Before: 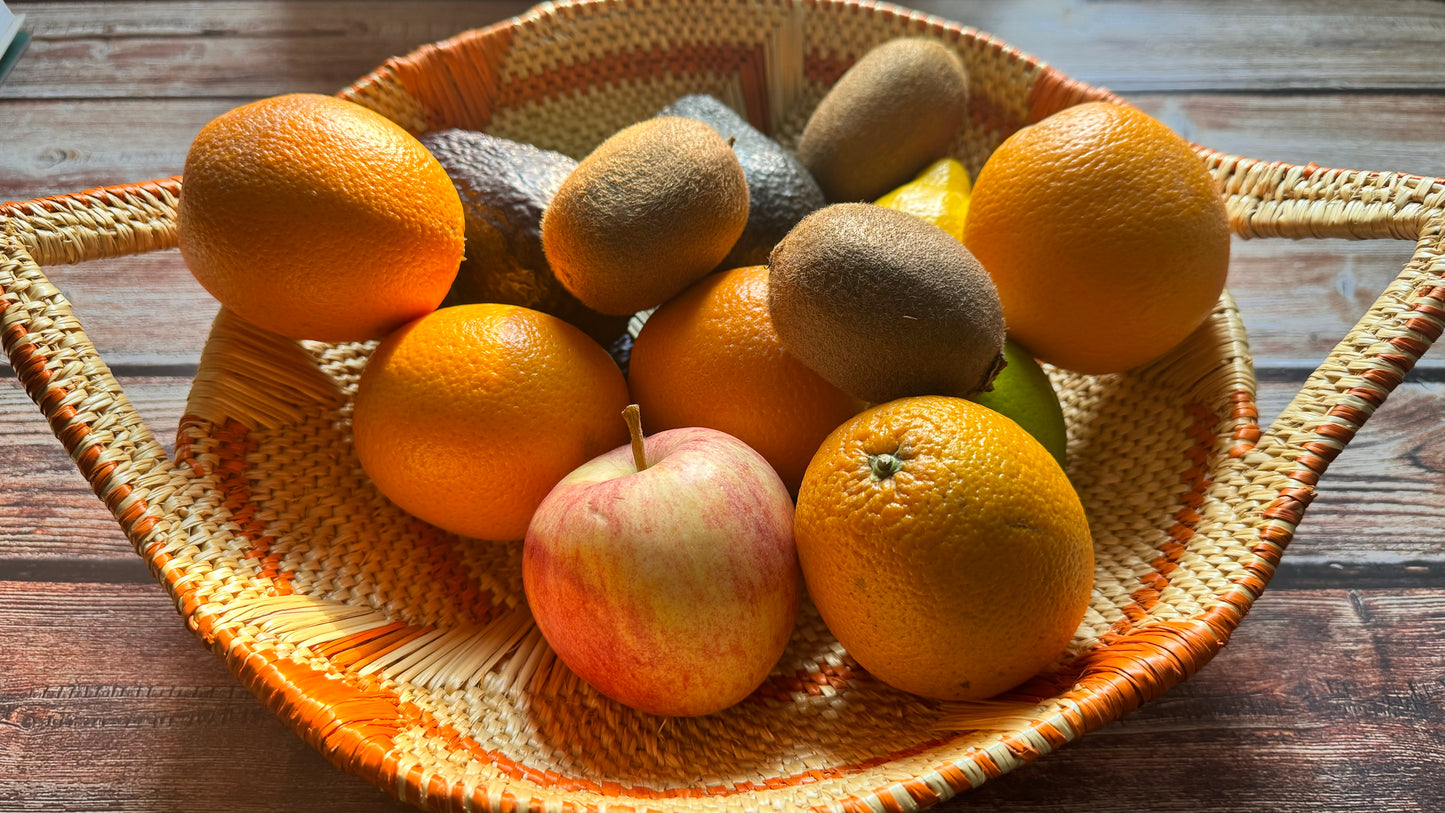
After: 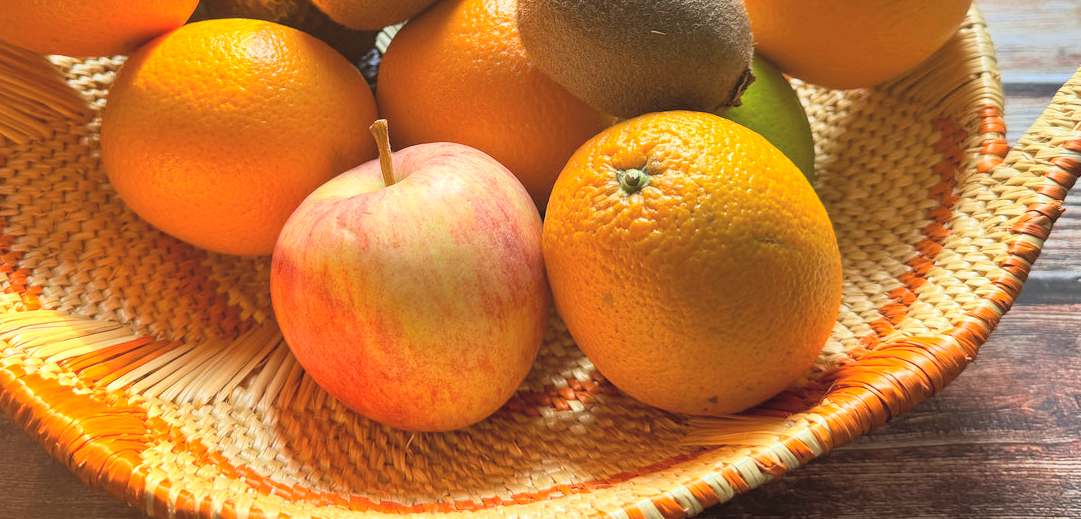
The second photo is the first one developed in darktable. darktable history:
crop and rotate: left 17.484%, top 35.156%, right 7.665%, bottom 0.885%
contrast brightness saturation: contrast 0.1, brightness 0.303, saturation 0.147
